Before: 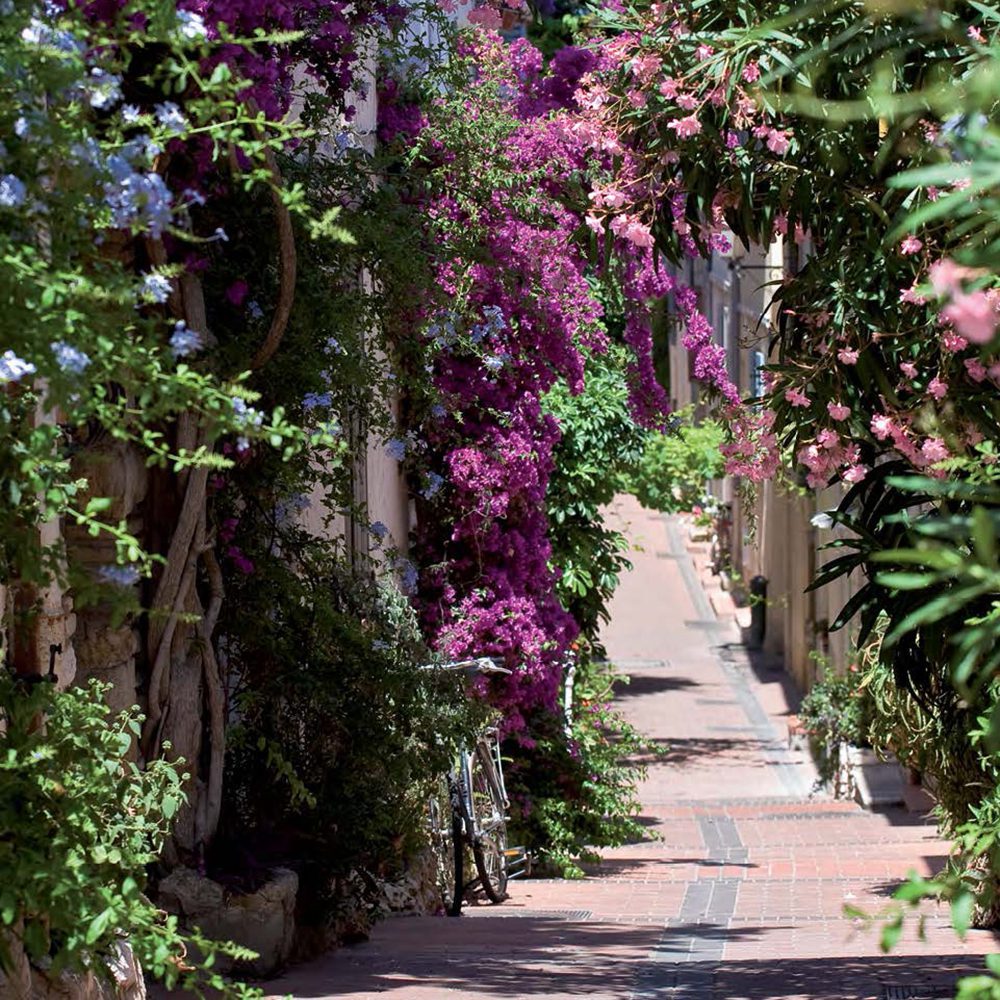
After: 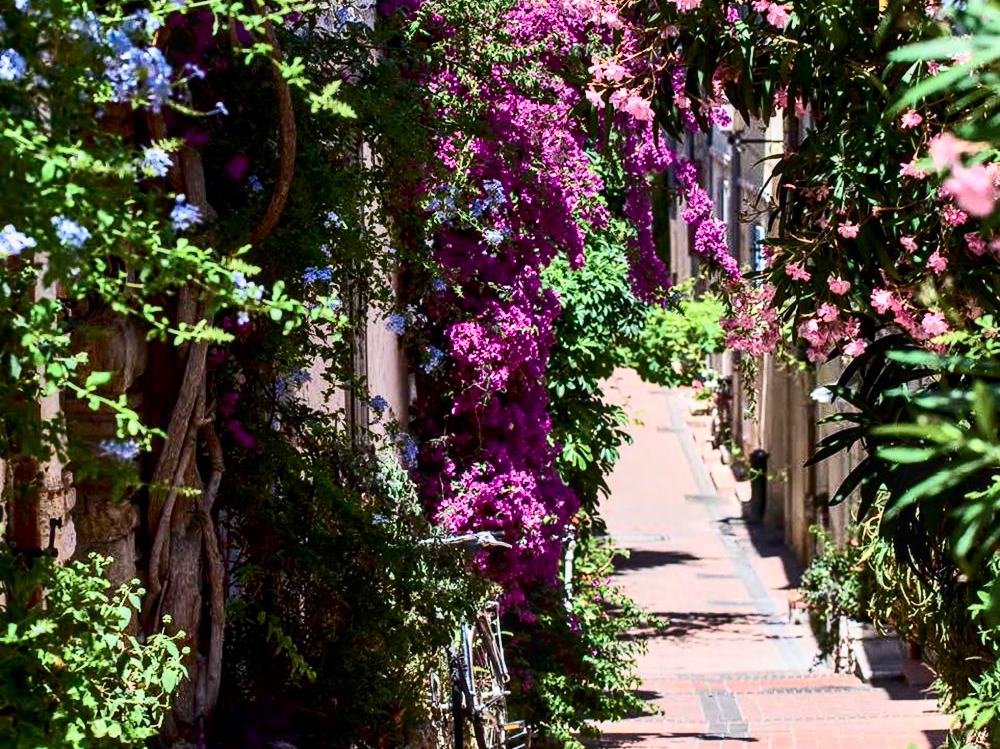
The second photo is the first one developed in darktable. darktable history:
crop and rotate: top 12.634%, bottom 12.416%
local contrast: detail 130%
levels: mode automatic, levels [0.026, 0.507, 0.987]
shadows and highlights: soften with gaussian
contrast brightness saturation: contrast 0.401, brightness 0.048, saturation 0.265
